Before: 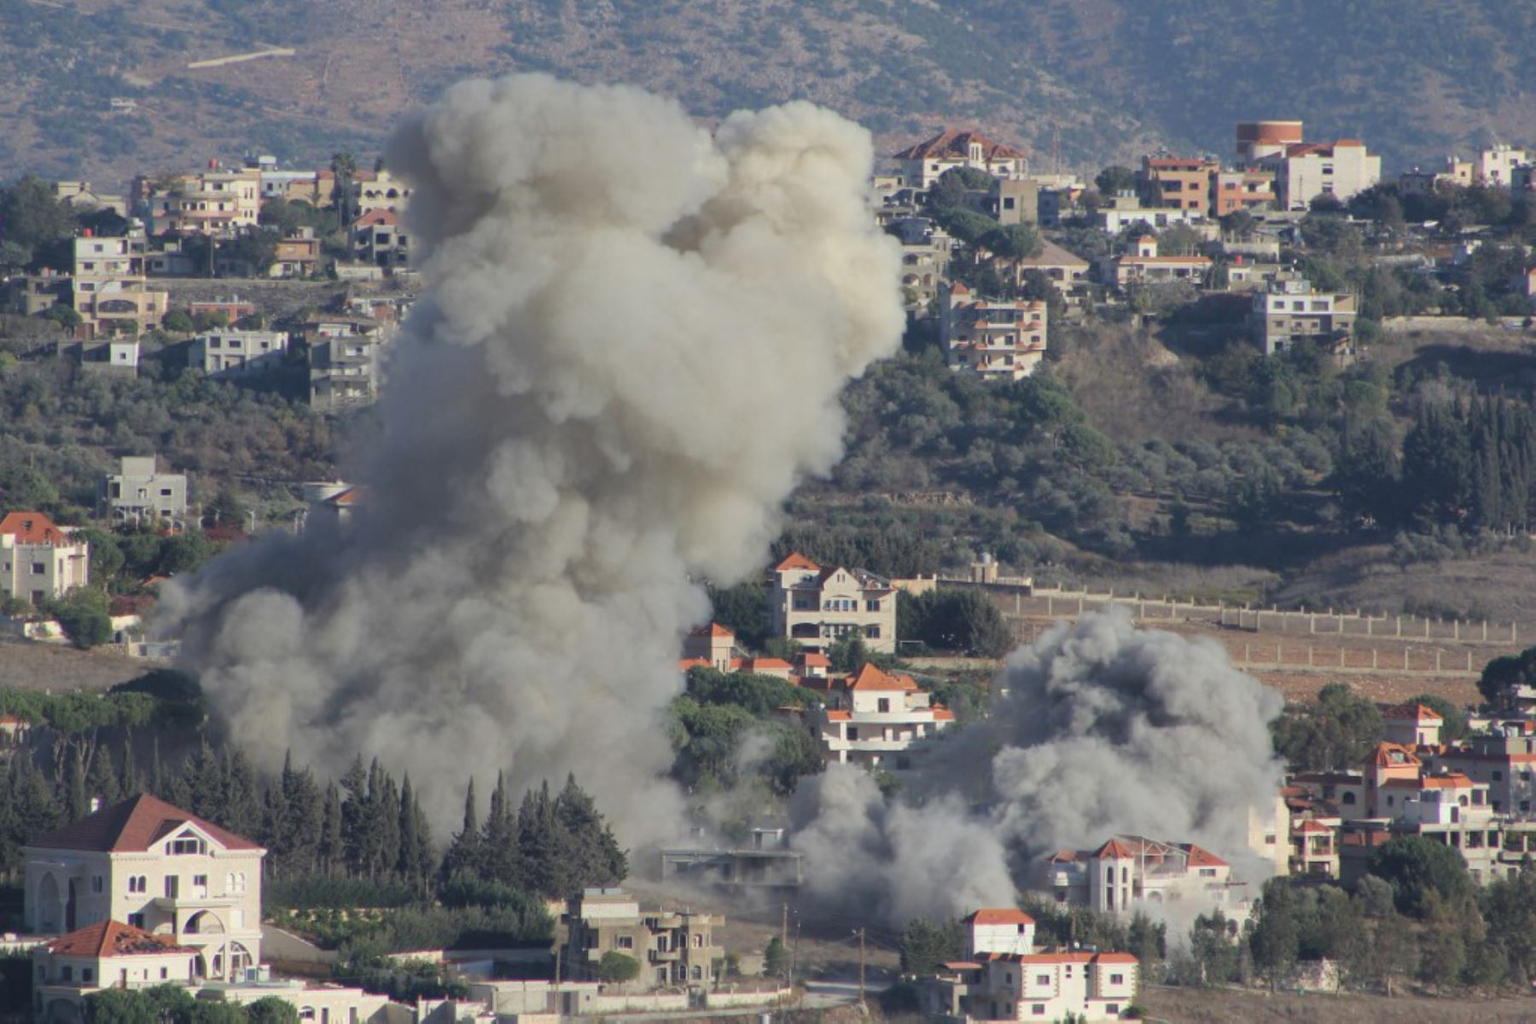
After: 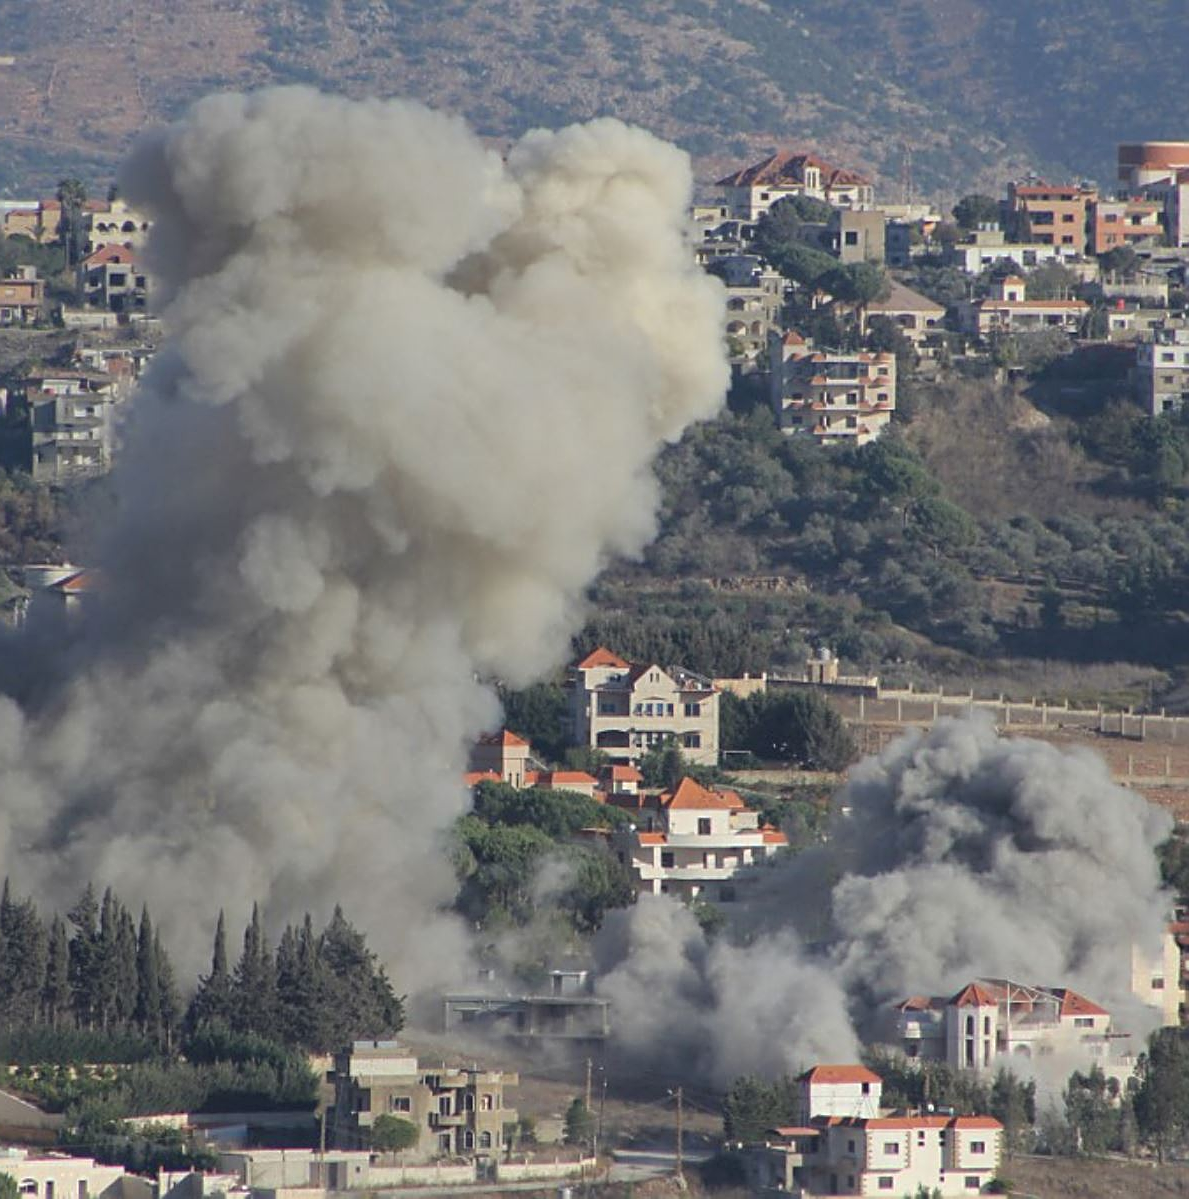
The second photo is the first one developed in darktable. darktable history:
exposure: exposure -0.015 EV, compensate exposure bias true, compensate highlight preservation false
sharpen: amount 0.743
crop and rotate: left 18.439%, right 15.47%
